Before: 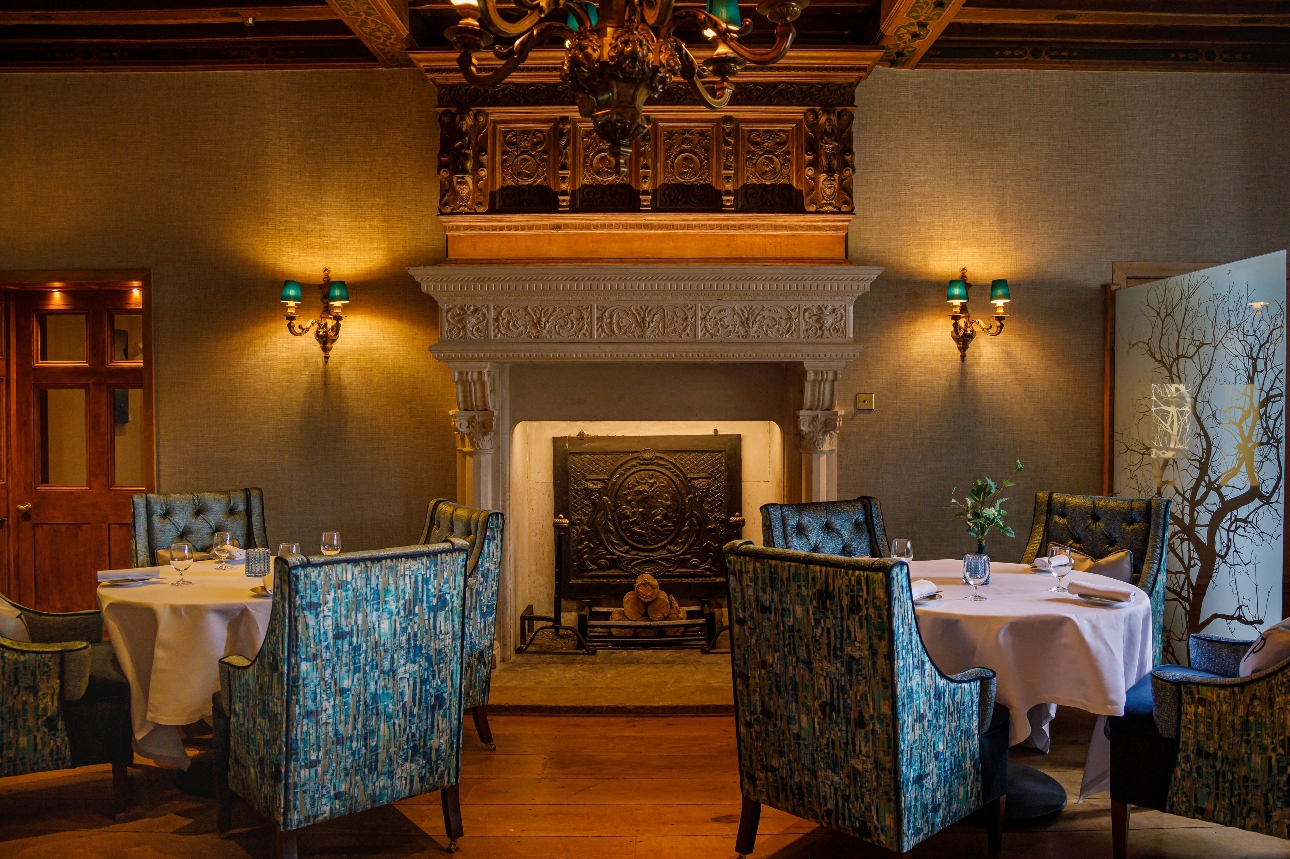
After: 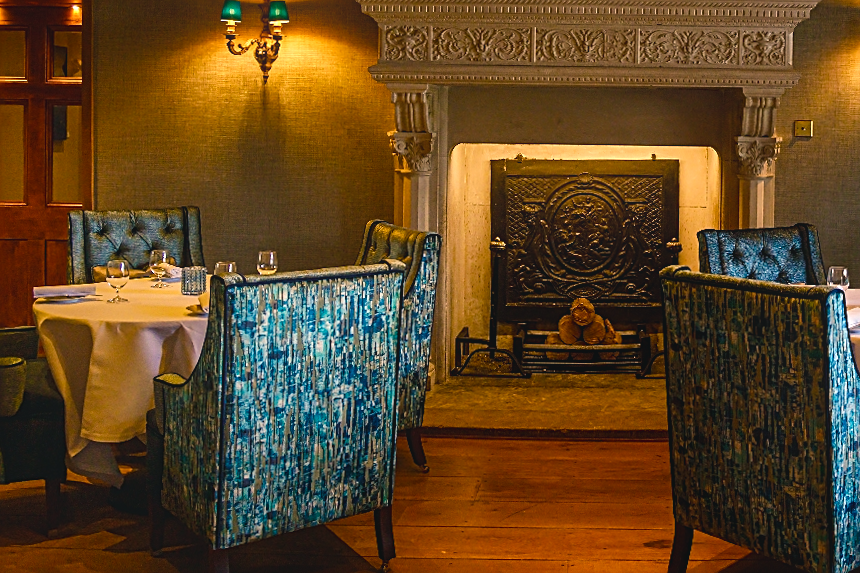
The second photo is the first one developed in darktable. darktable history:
bloom: size 16%, threshold 98%, strength 20%
sharpen: on, module defaults
velvia: strength 15%
tone equalizer: -8 EV -0.417 EV, -7 EV -0.389 EV, -6 EV -0.333 EV, -5 EV -0.222 EV, -3 EV 0.222 EV, -2 EV 0.333 EV, -1 EV 0.389 EV, +0 EV 0.417 EV, edges refinement/feathering 500, mask exposure compensation -1.57 EV, preserve details no
crop and rotate: angle -0.82°, left 3.85%, top 31.828%, right 27.992%
color balance rgb: shadows lift › chroma 2%, shadows lift › hue 219.6°, power › hue 313.2°, highlights gain › chroma 3%, highlights gain › hue 75.6°, global offset › luminance 0.5%, perceptual saturation grading › global saturation 15.33%, perceptual saturation grading › highlights -19.33%, perceptual saturation grading › shadows 20%, global vibrance 20%
